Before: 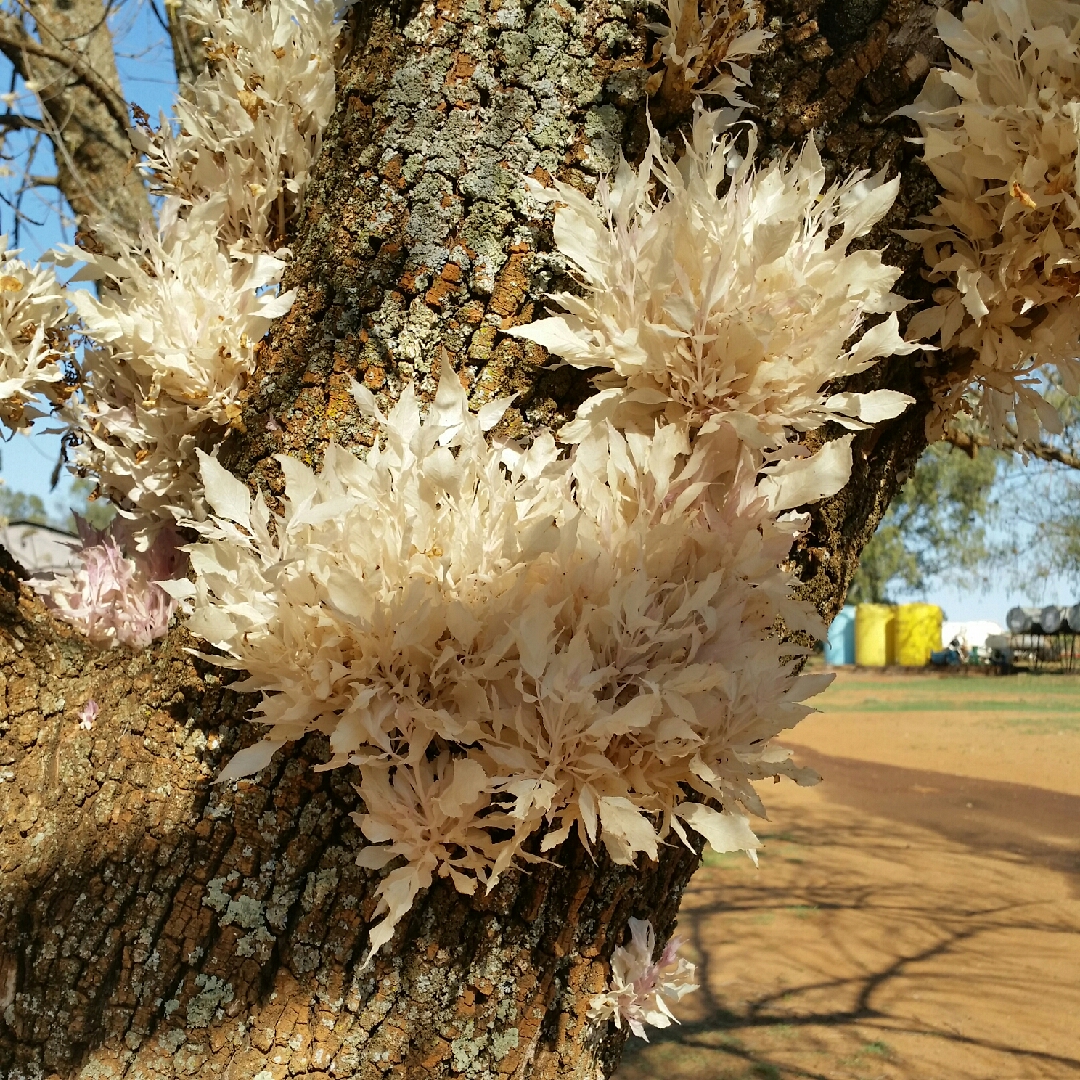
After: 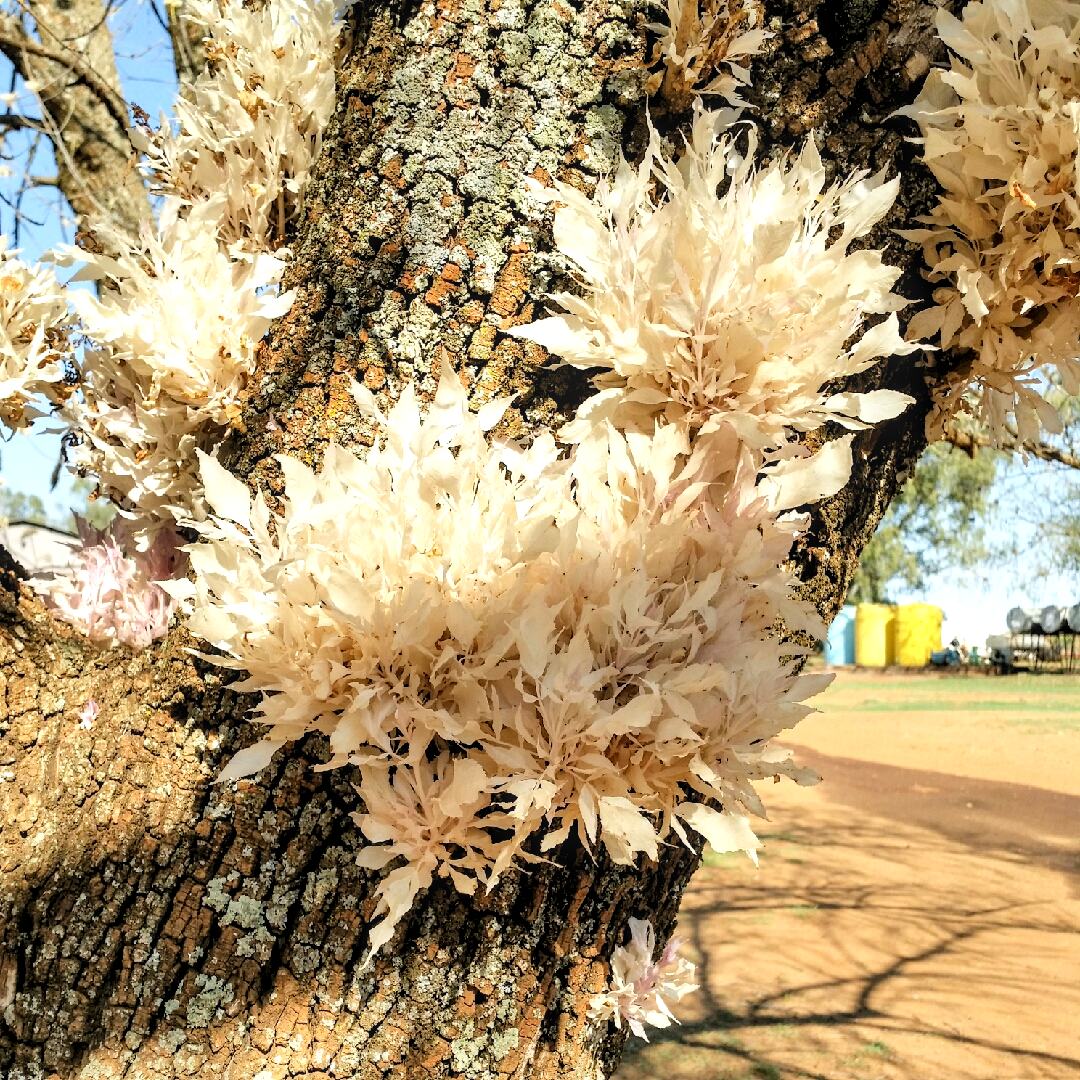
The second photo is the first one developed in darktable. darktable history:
exposure: exposure 1.144 EV, compensate exposure bias true, compensate highlight preservation false
local contrast: on, module defaults
tone equalizer: edges refinement/feathering 500, mask exposure compensation -1.57 EV, preserve details no
levels: levels [0.062, 0.494, 0.925]
filmic rgb: black relative exposure -8.02 EV, white relative exposure 4.06 EV, hardness 4.14, contrast 0.925
